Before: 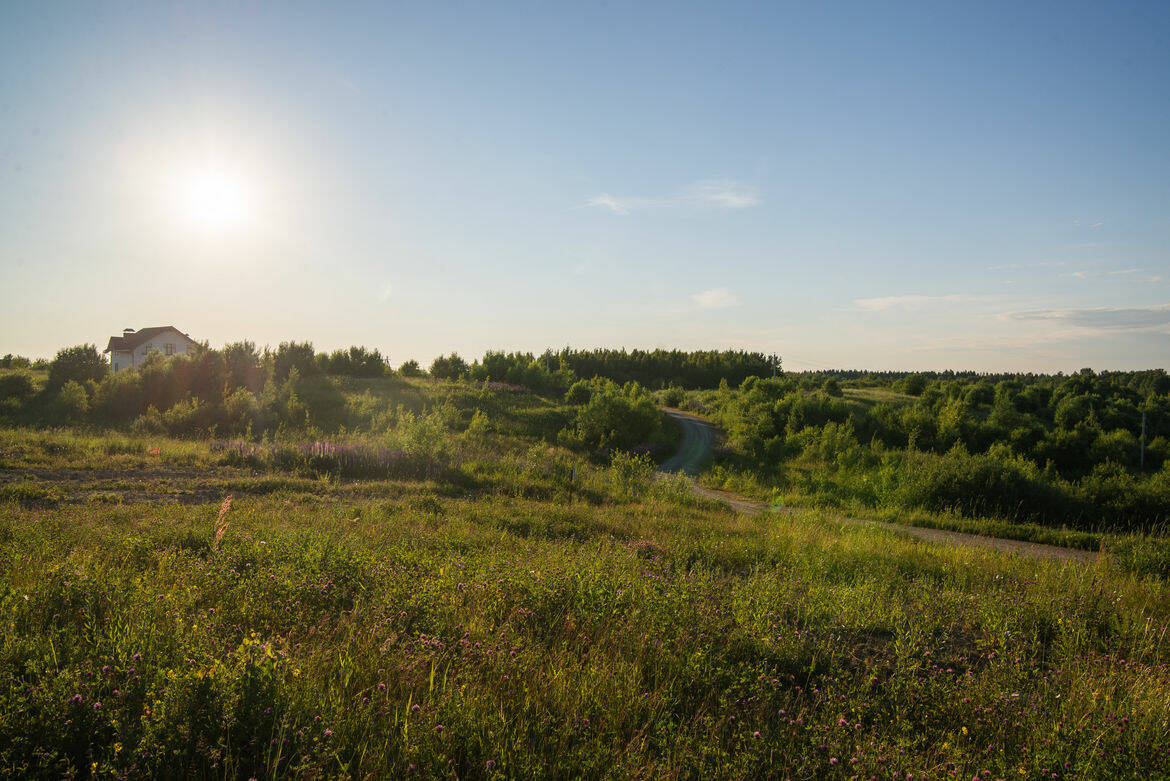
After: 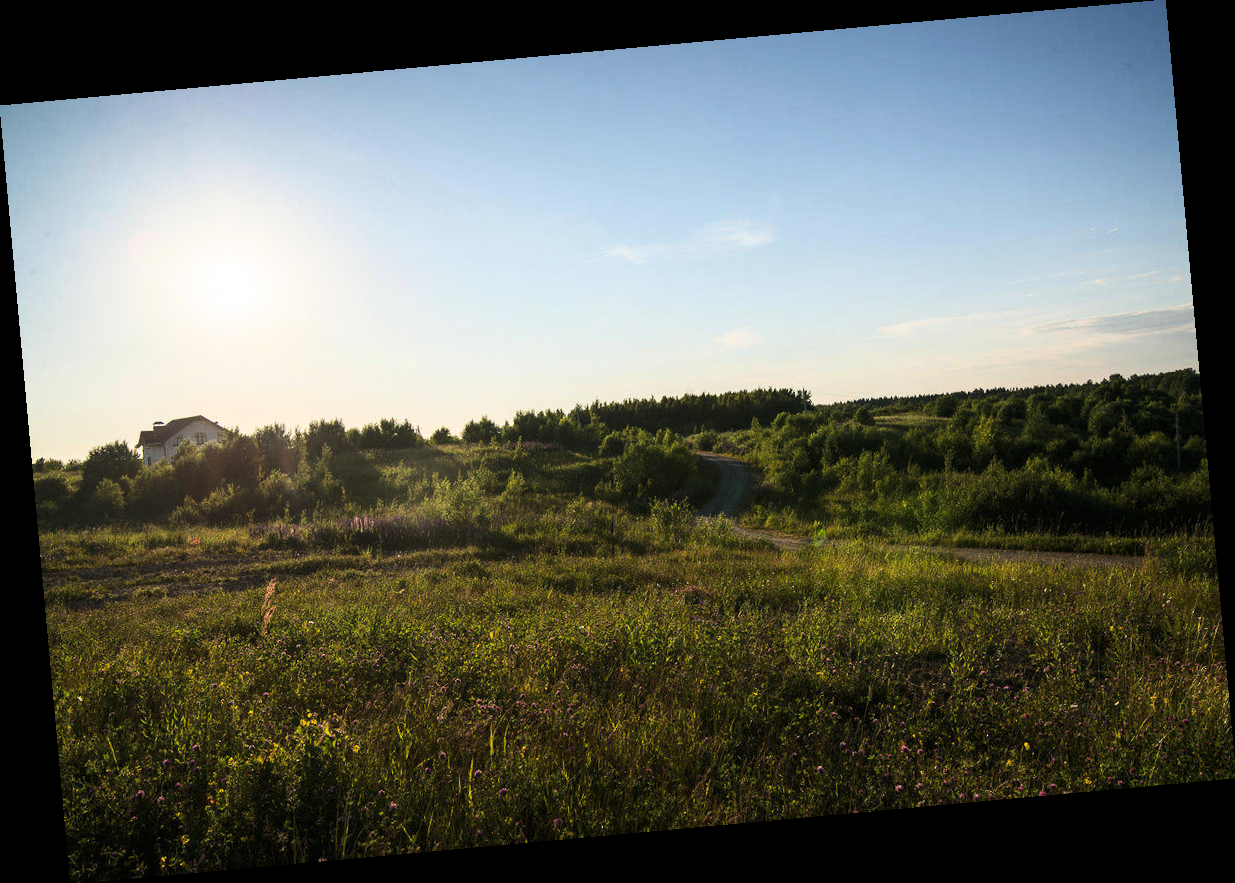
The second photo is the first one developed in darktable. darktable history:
rotate and perspective: rotation -5.2°, automatic cropping off
tone curve: curves: ch0 [(0, 0) (0.004, 0.001) (0.133, 0.078) (0.325, 0.241) (0.832, 0.917) (1, 1)], color space Lab, linked channels, preserve colors none
